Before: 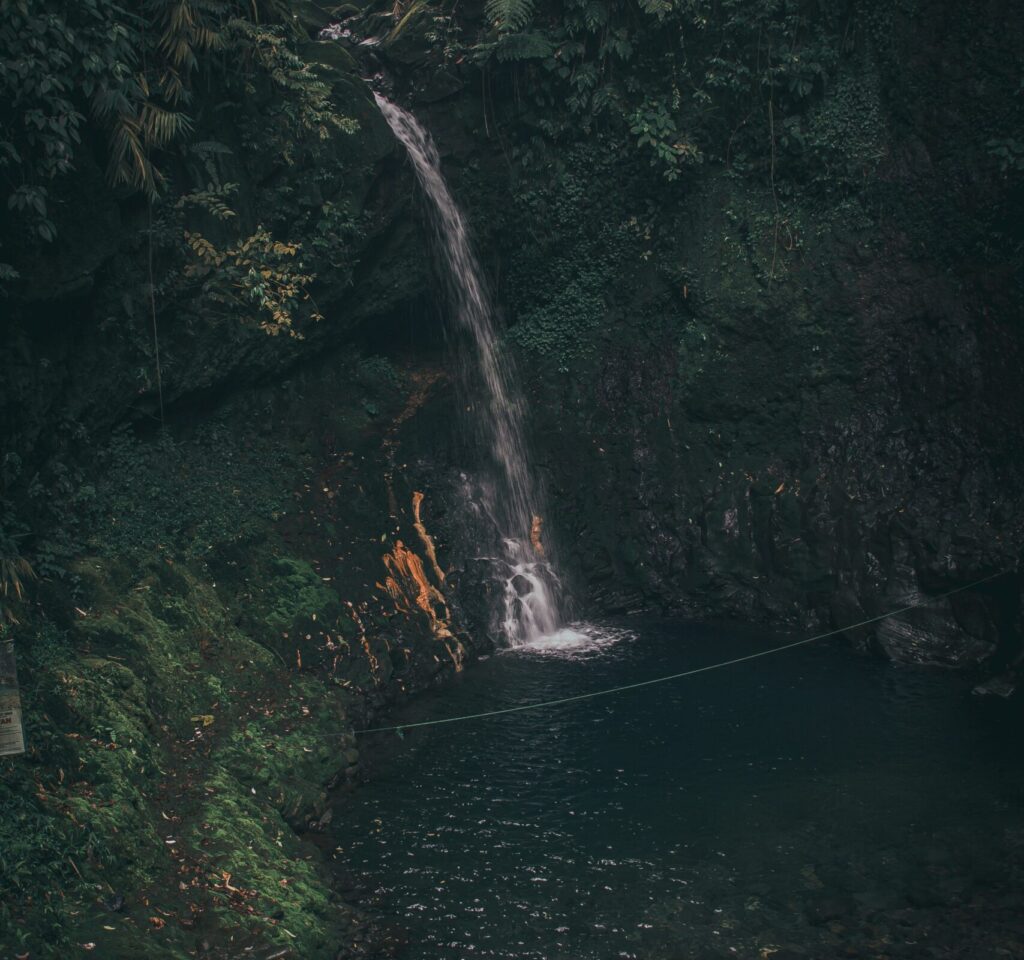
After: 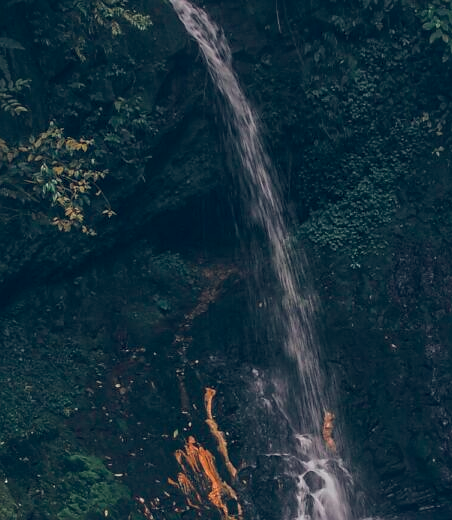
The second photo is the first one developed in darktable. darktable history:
local contrast: mode bilateral grid, contrast 20, coarseness 50, detail 130%, midtone range 0.2
sharpen: radius 1.003, threshold 0.922
crop: left 20.345%, top 10.897%, right 35.452%, bottom 34.9%
color balance rgb: power › hue 62.23°, global offset › chroma 0.153%, global offset › hue 253.28°, linear chroma grading › shadows -8.097%, linear chroma grading › global chroma 9.914%, perceptual saturation grading › global saturation 19.85%
